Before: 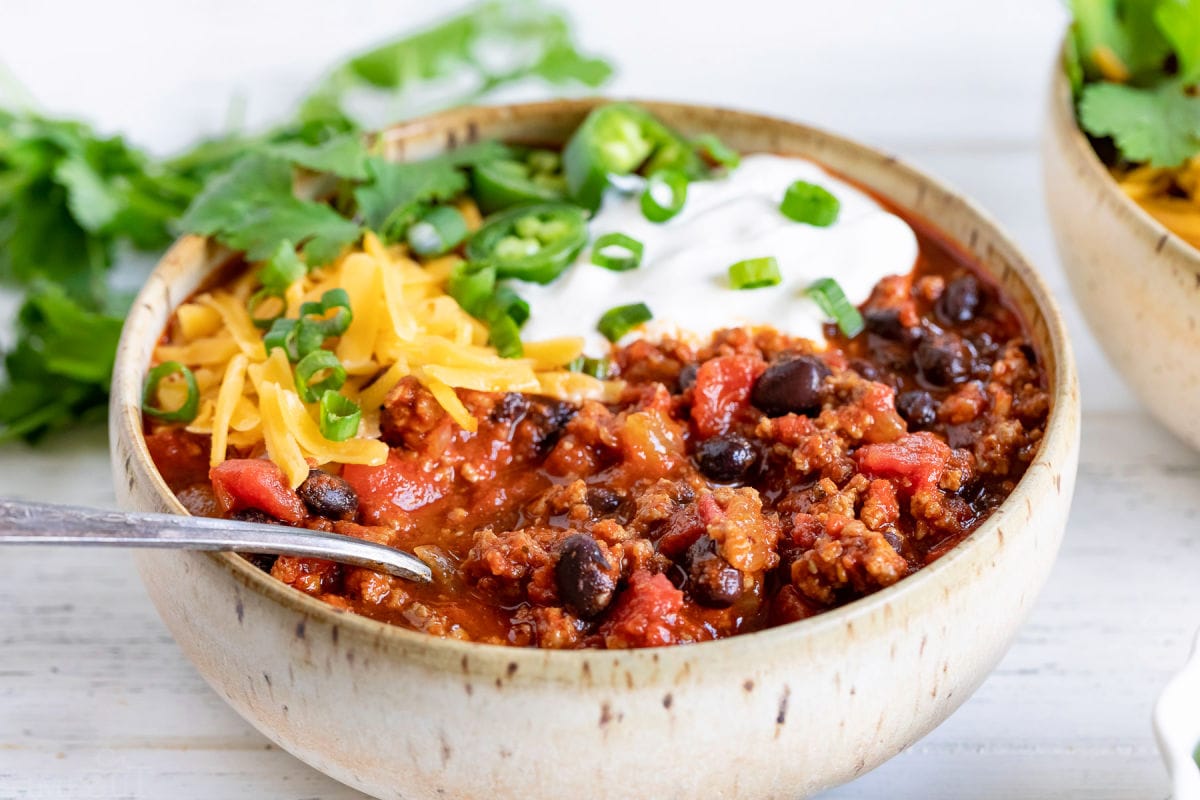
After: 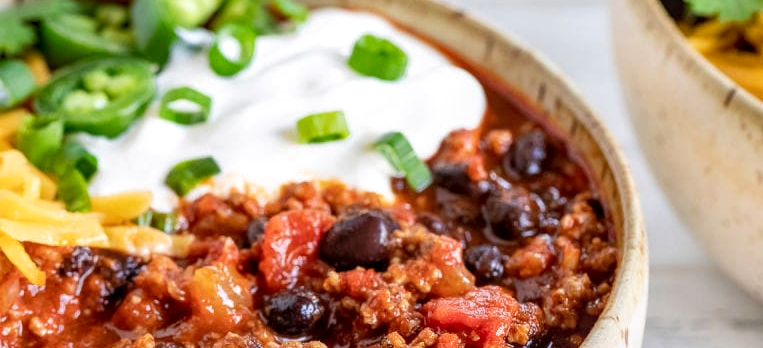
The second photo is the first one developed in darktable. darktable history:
crop: left 36.031%, top 18.338%, right 0.375%, bottom 38.044%
local contrast: on, module defaults
